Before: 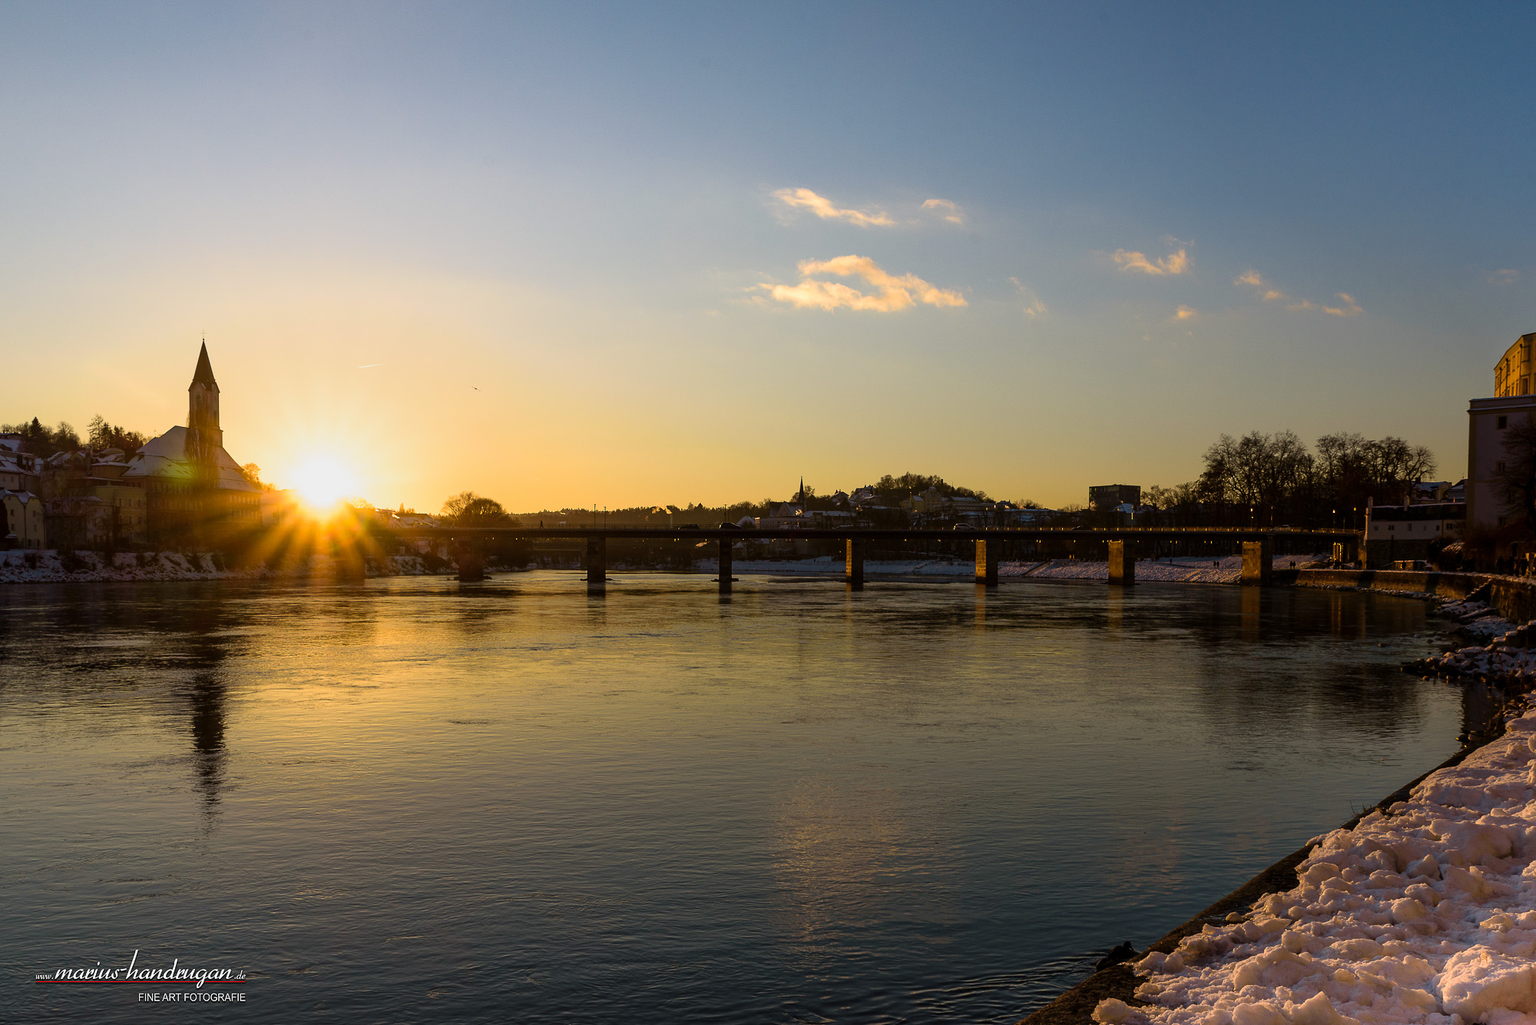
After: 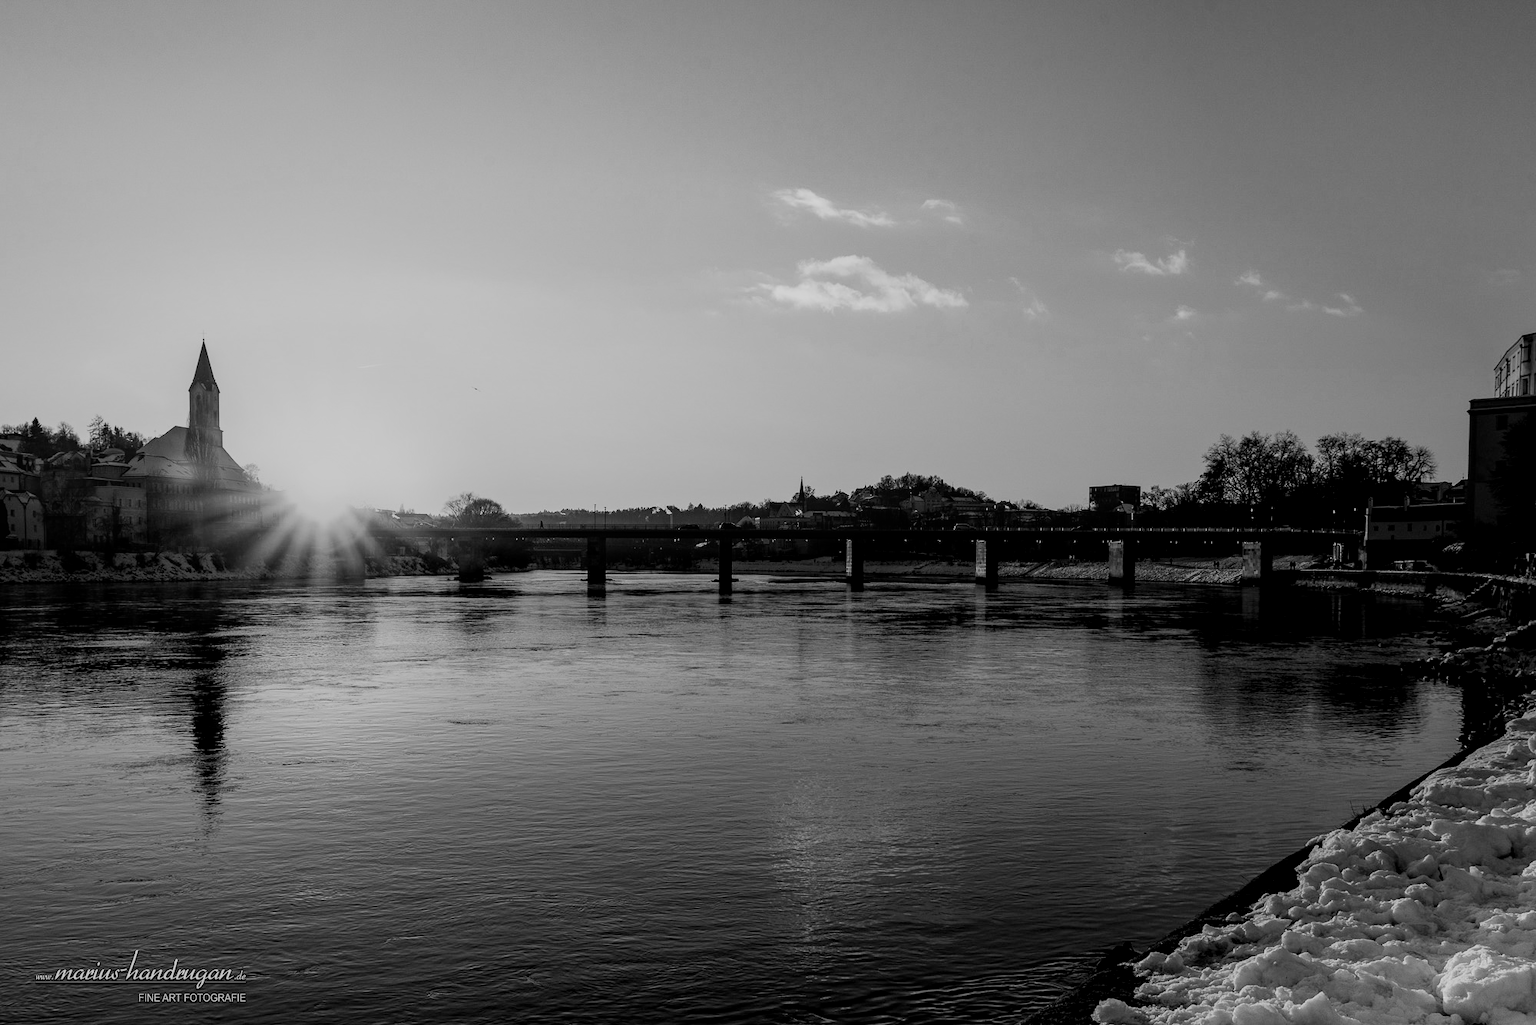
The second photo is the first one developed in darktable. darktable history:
color zones: curves: ch0 [(0, 0.533) (0.126, 0.533) (0.234, 0.533) (0.368, 0.357) (0.5, 0.5) (0.625, 0.5) (0.74, 0.637) (0.875, 0.5)]; ch1 [(0.004, 0.708) (0.129, 0.662) (0.25, 0.5) (0.375, 0.331) (0.496, 0.396) (0.625, 0.649) (0.739, 0.26) (0.875, 0.5) (1, 0.478)]; ch2 [(0, 0.409) (0.132, 0.403) (0.236, 0.558) (0.379, 0.448) (0.5, 0.5) (0.625, 0.5) (0.691, 0.39) (0.875, 0.5)]
local contrast: on, module defaults
monochrome: size 1
filmic rgb: black relative exposure -7.15 EV, white relative exposure 5.36 EV, hardness 3.02
